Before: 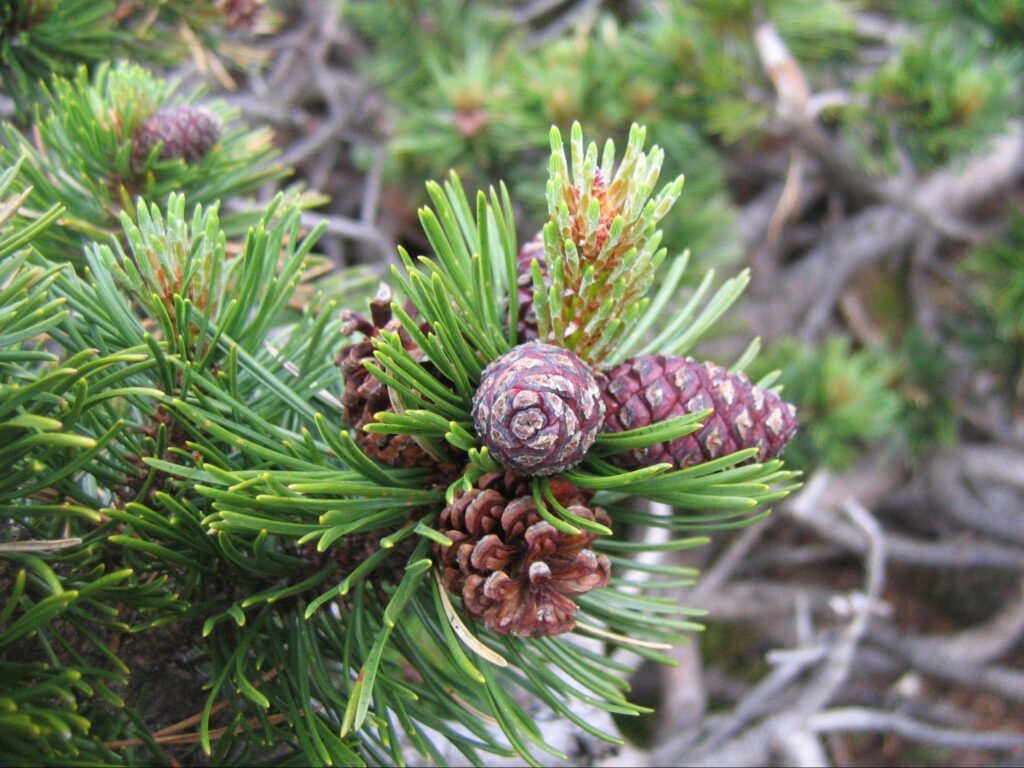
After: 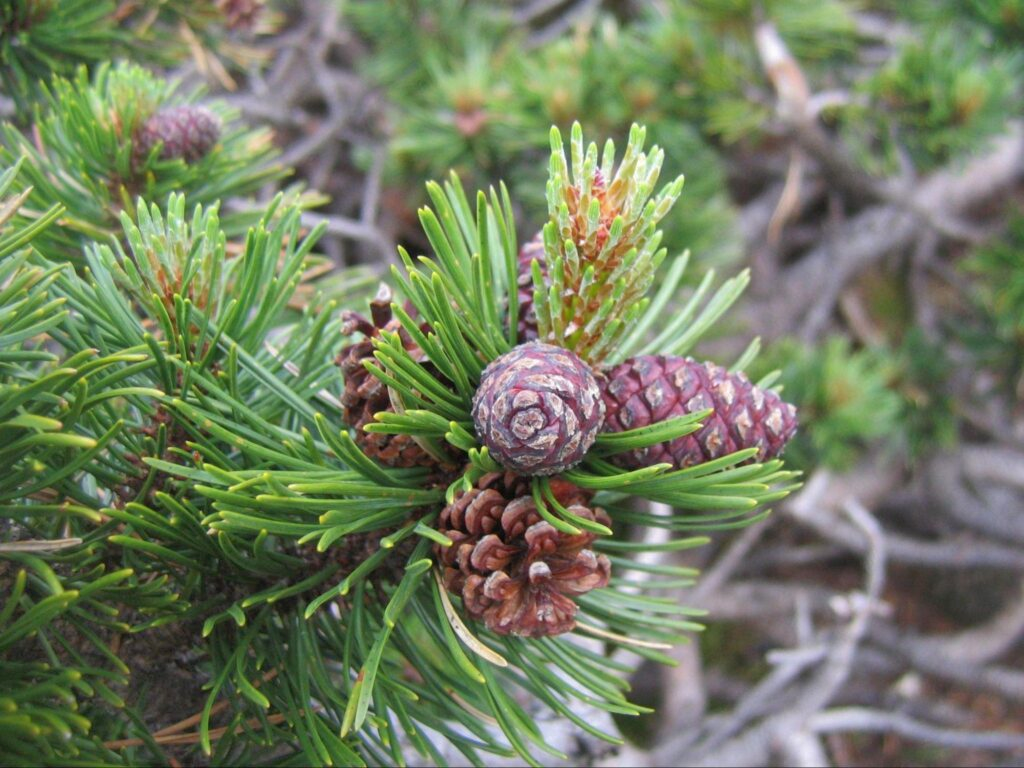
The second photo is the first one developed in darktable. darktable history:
shadows and highlights: highlights color adjustment 39.46%
color calibration: illuminant same as pipeline (D50), x 0.346, y 0.358, temperature 4981.34 K
